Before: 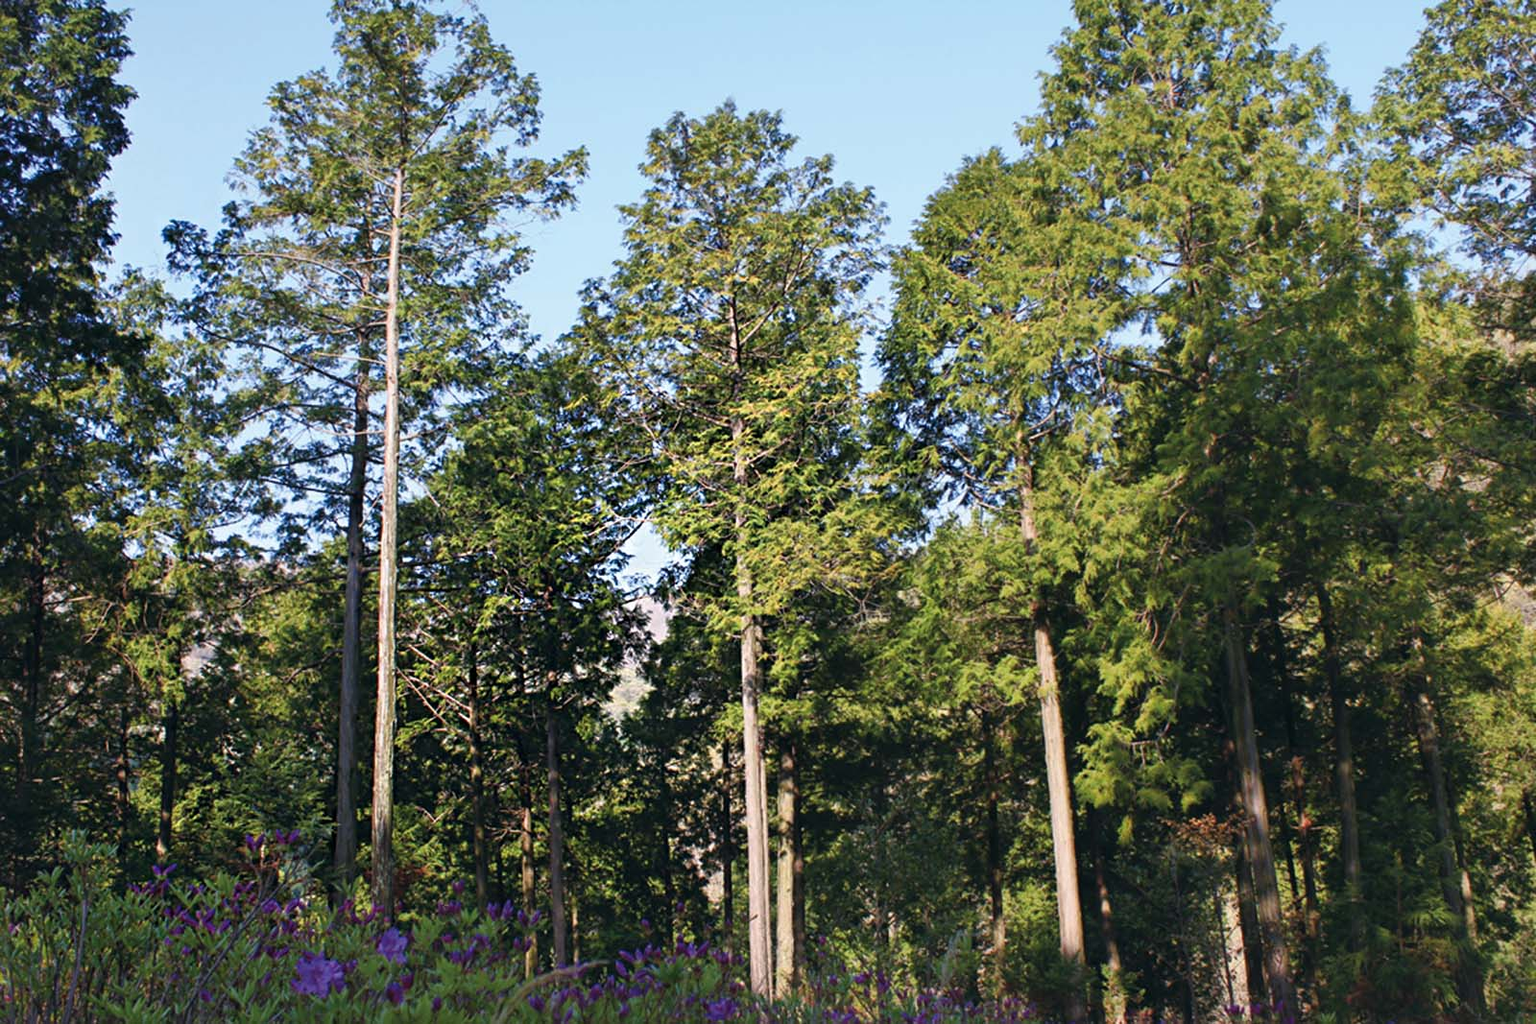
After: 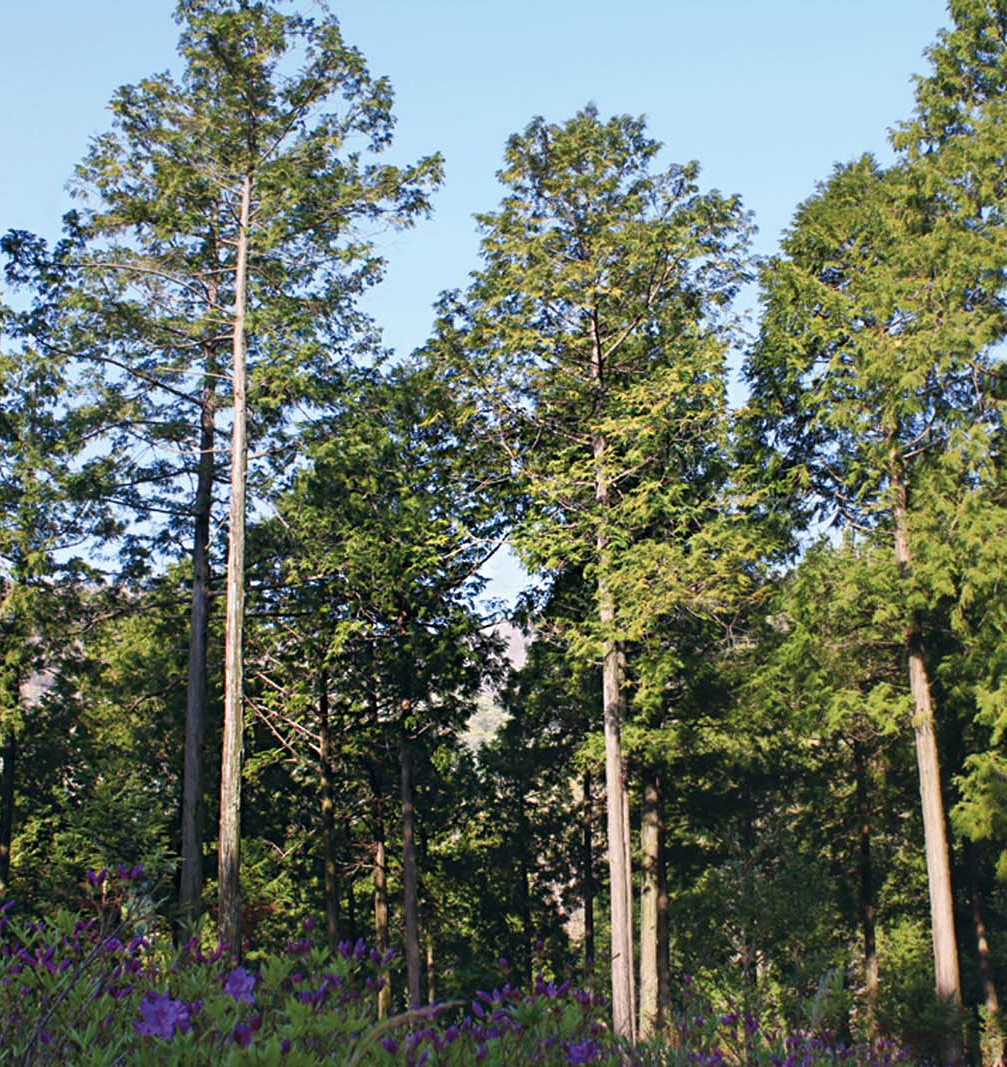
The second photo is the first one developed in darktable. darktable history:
crop: left 10.585%, right 26.465%
